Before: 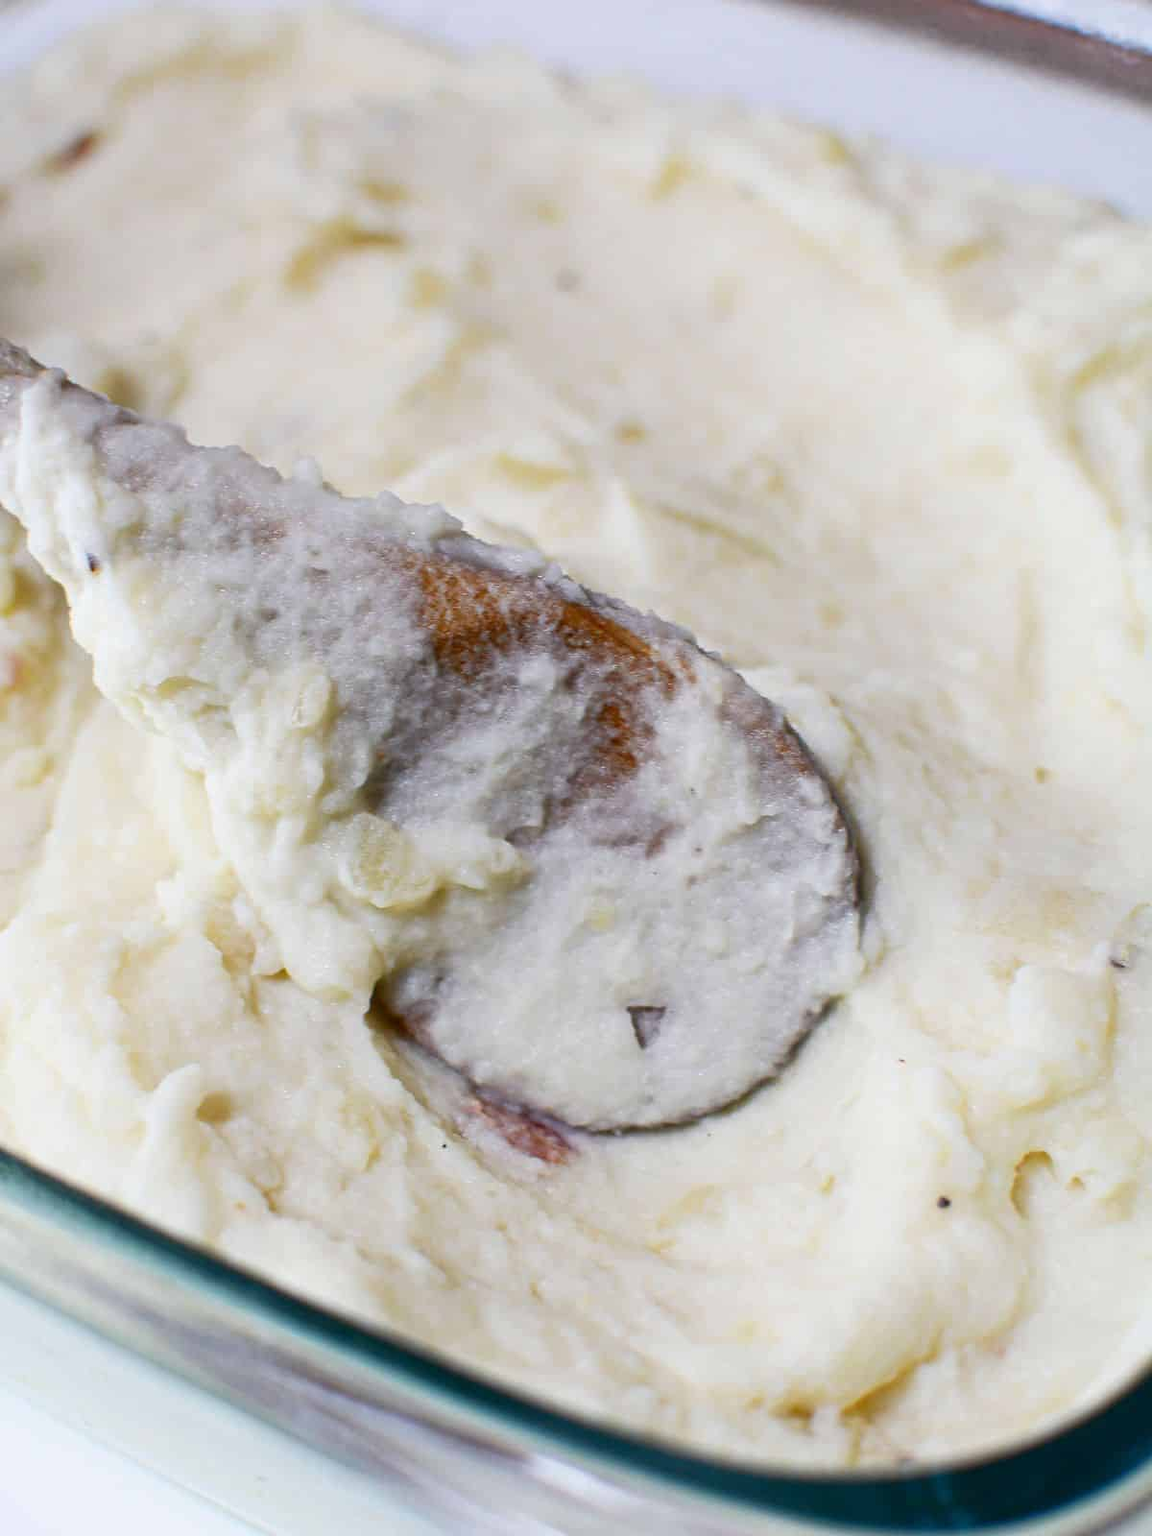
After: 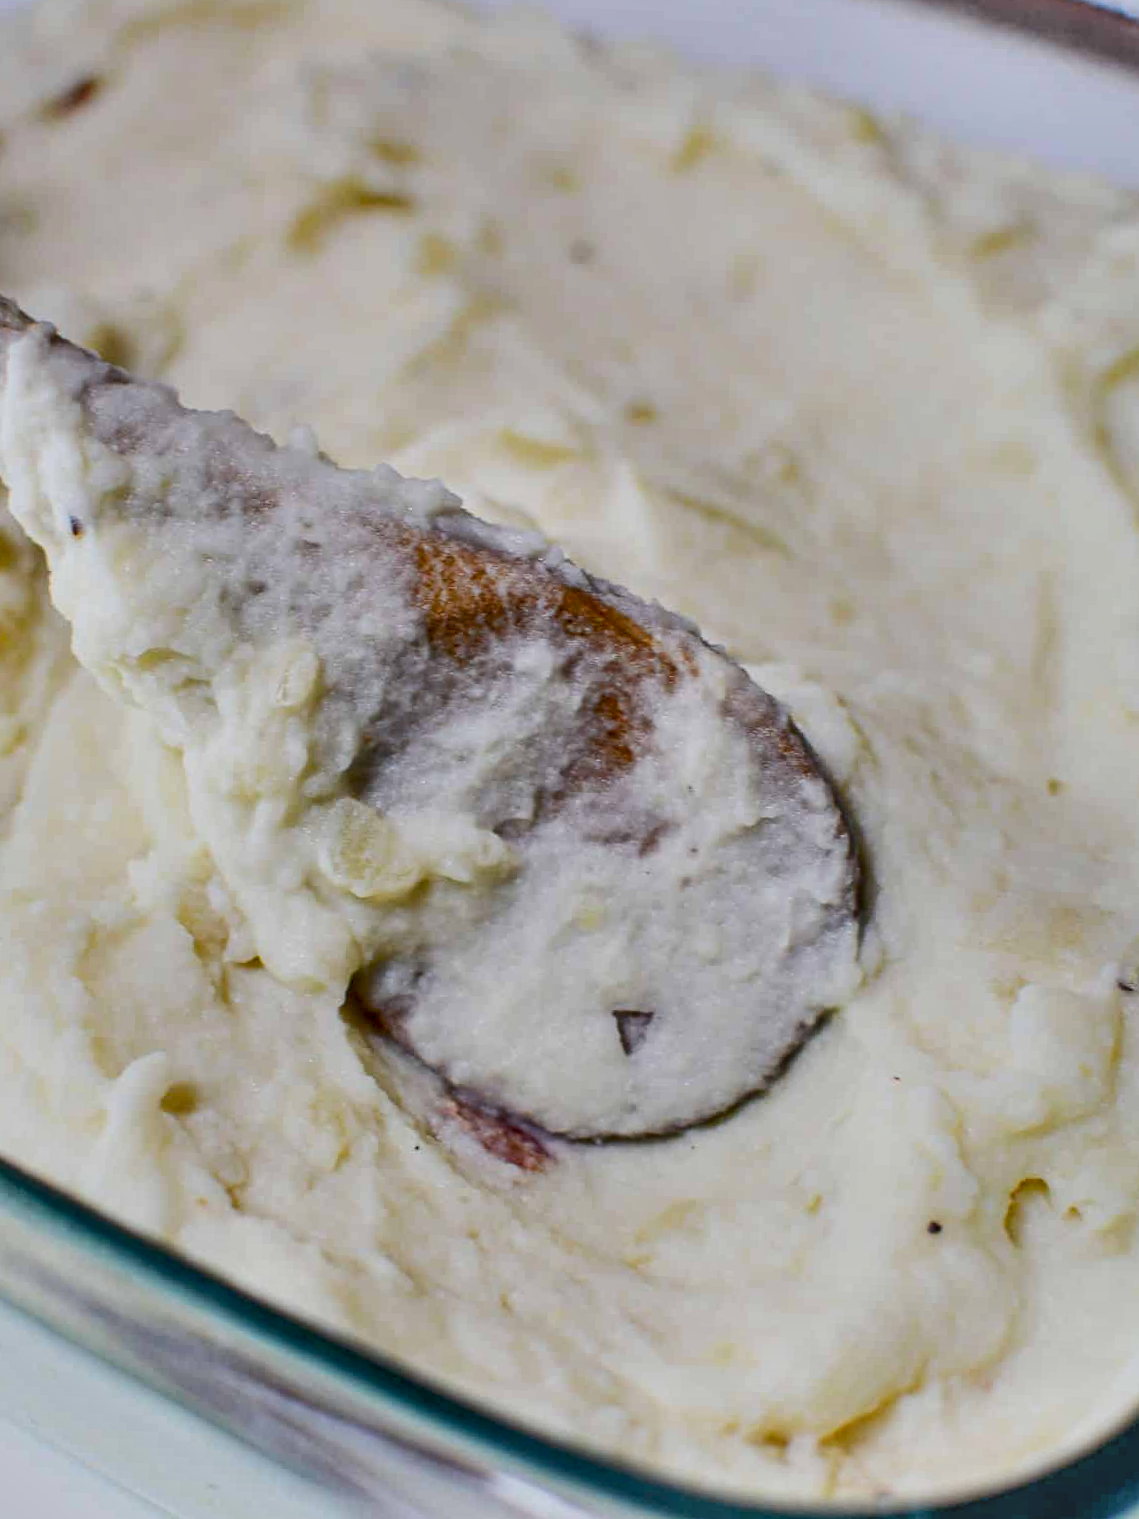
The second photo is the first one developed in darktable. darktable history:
local contrast: detail 160%
exposure: black level correction 0.006, exposure -0.223 EV, compensate exposure bias true, compensate highlight preservation false
contrast brightness saturation: contrast 0.099, brightness 0.299, saturation 0.144
crop and rotate: angle -2.32°
shadows and highlights: shadows 73.38, highlights -61.06, highlights color adjustment 79.12%, soften with gaussian
tone curve: curves: ch0 [(0, 0.172) (1, 0.91)], preserve colors none
color balance rgb: perceptual saturation grading › global saturation 19.874%, perceptual brilliance grading › global brilliance 2.327%, perceptual brilliance grading › highlights -3.698%
